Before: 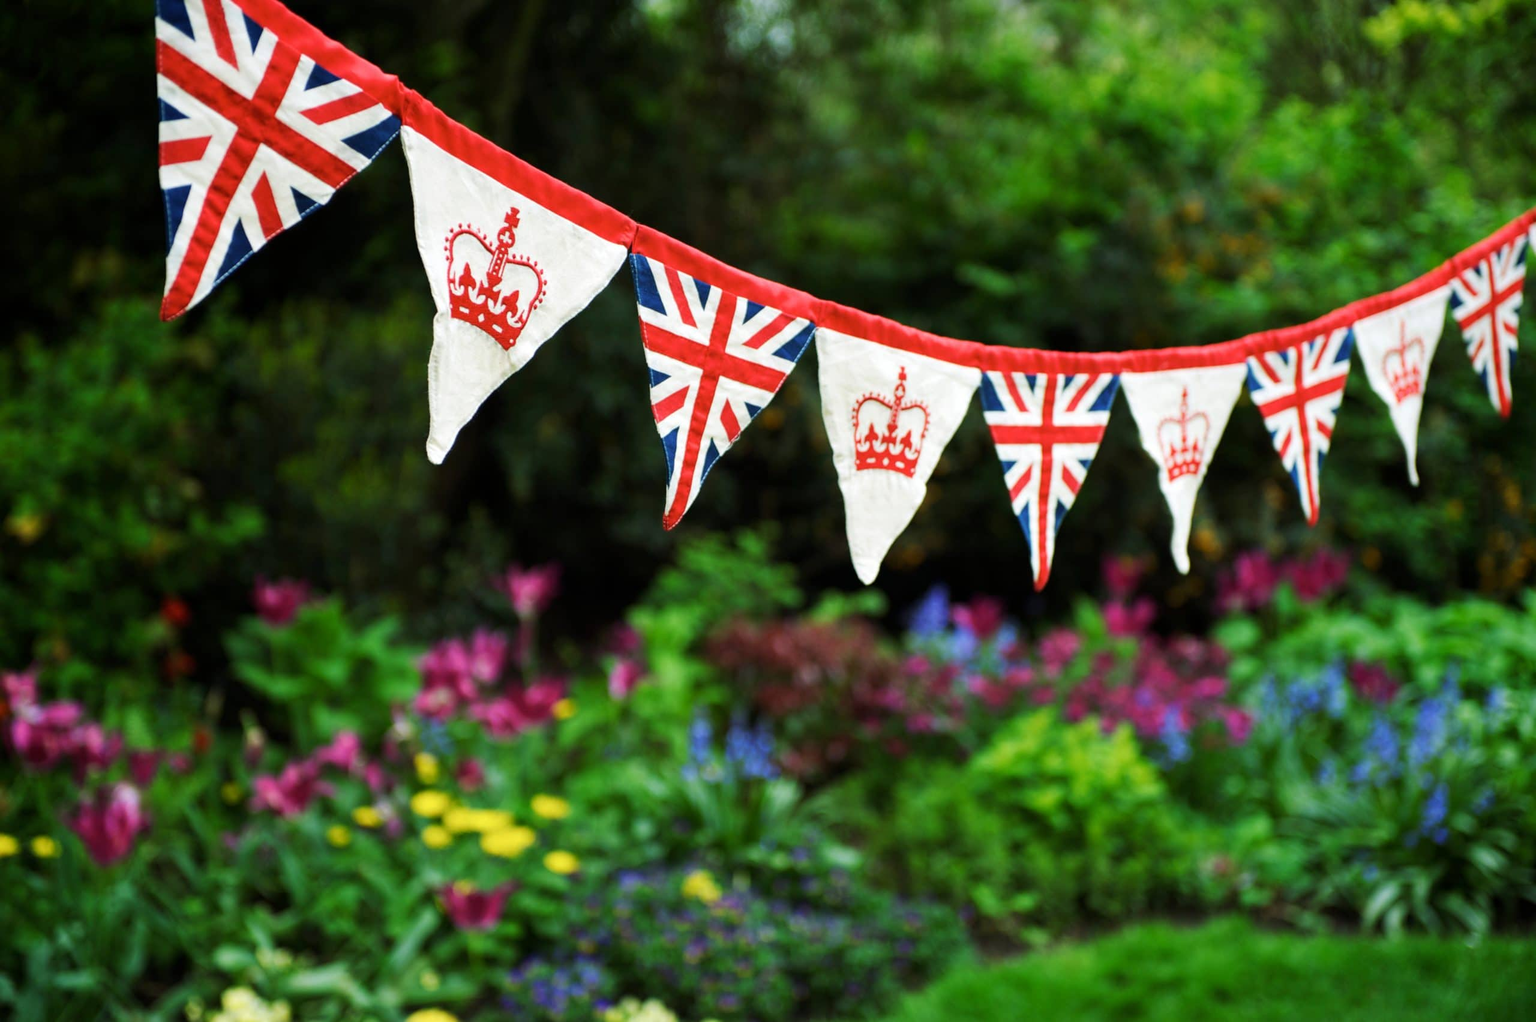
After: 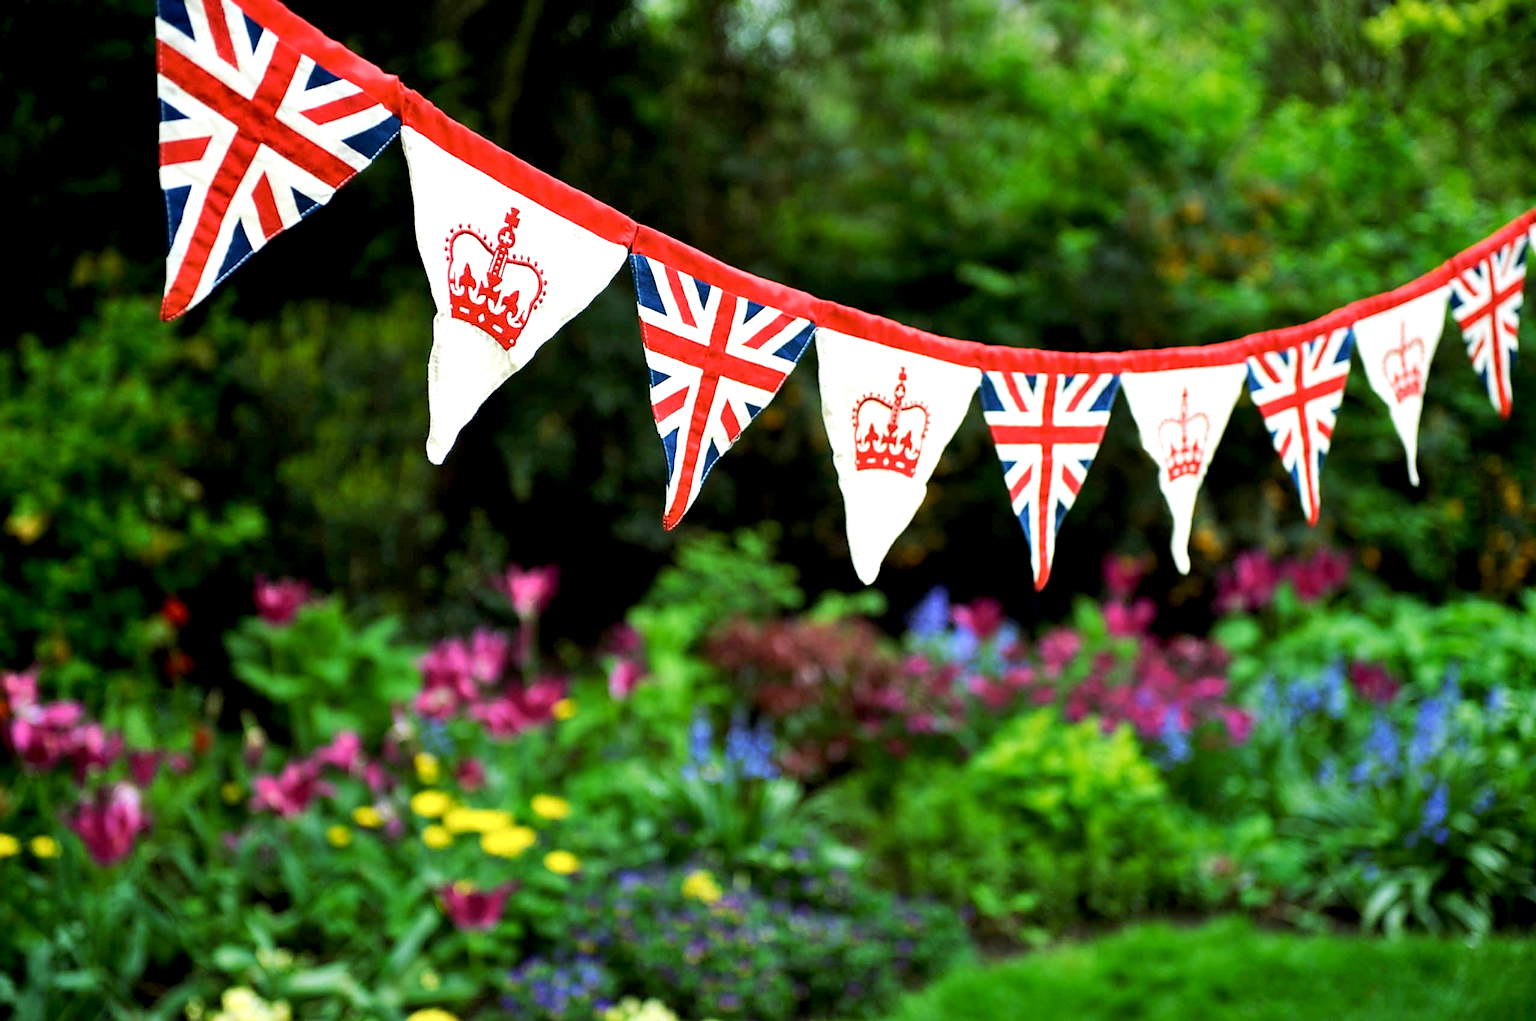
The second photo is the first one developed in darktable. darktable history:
sharpen: on, module defaults
exposure: black level correction 0.005, exposure 0.413 EV, compensate highlight preservation false
tone equalizer: edges refinement/feathering 500, mask exposure compensation -1.57 EV, preserve details no
shadows and highlights: shadows 37.49, highlights -27.98, soften with gaussian
